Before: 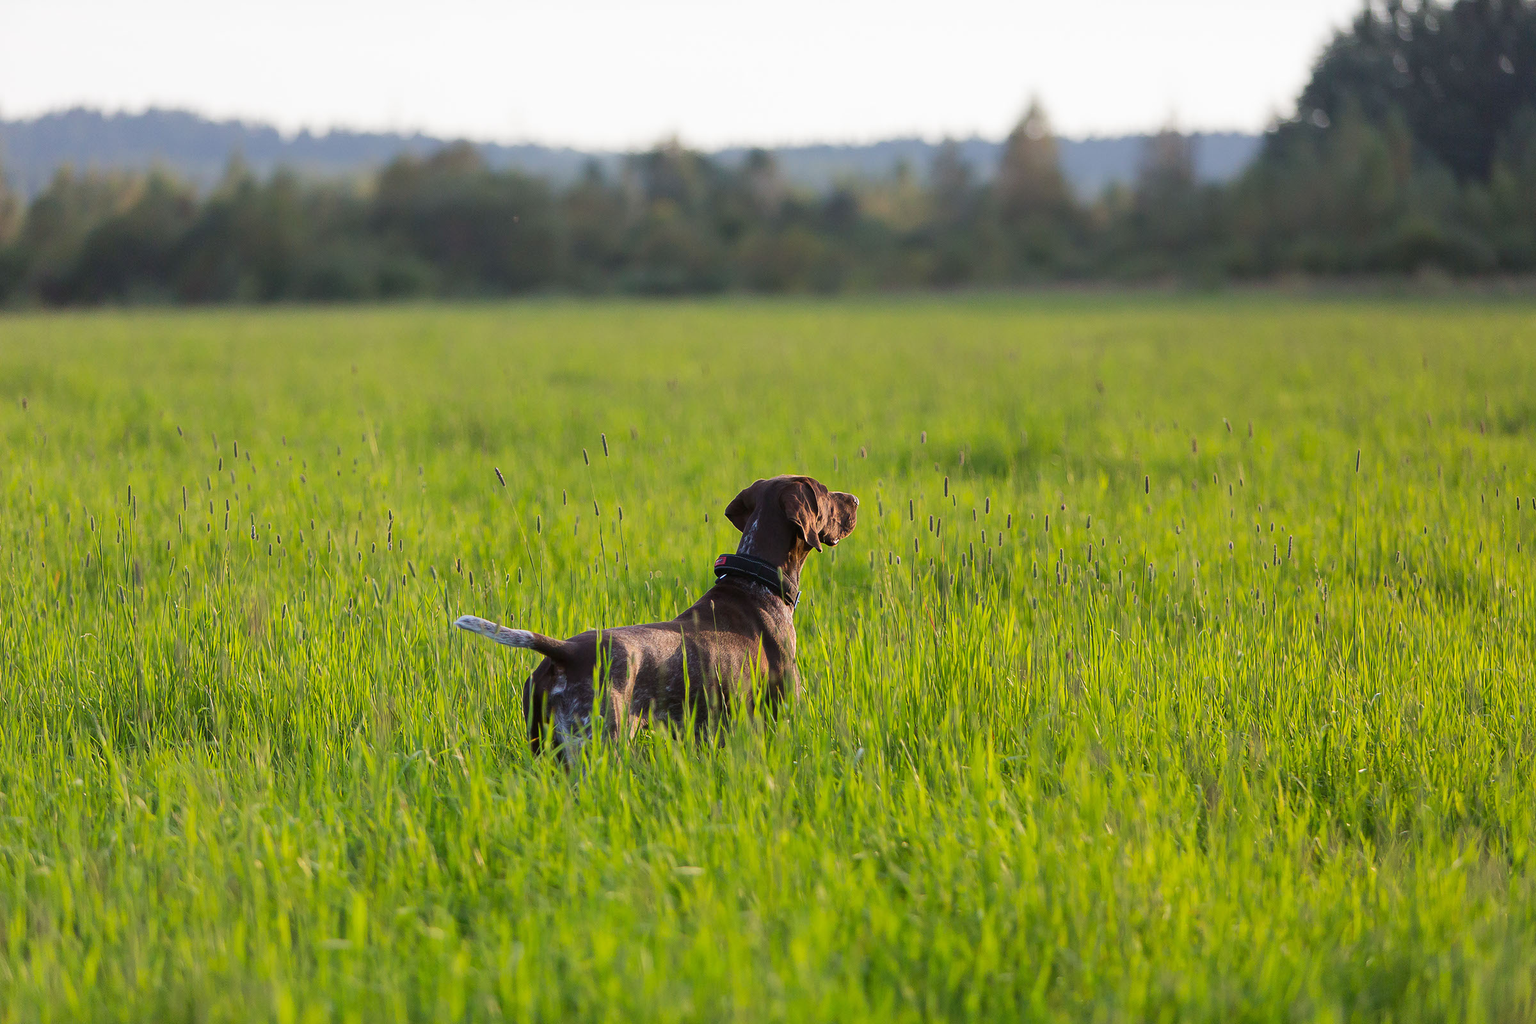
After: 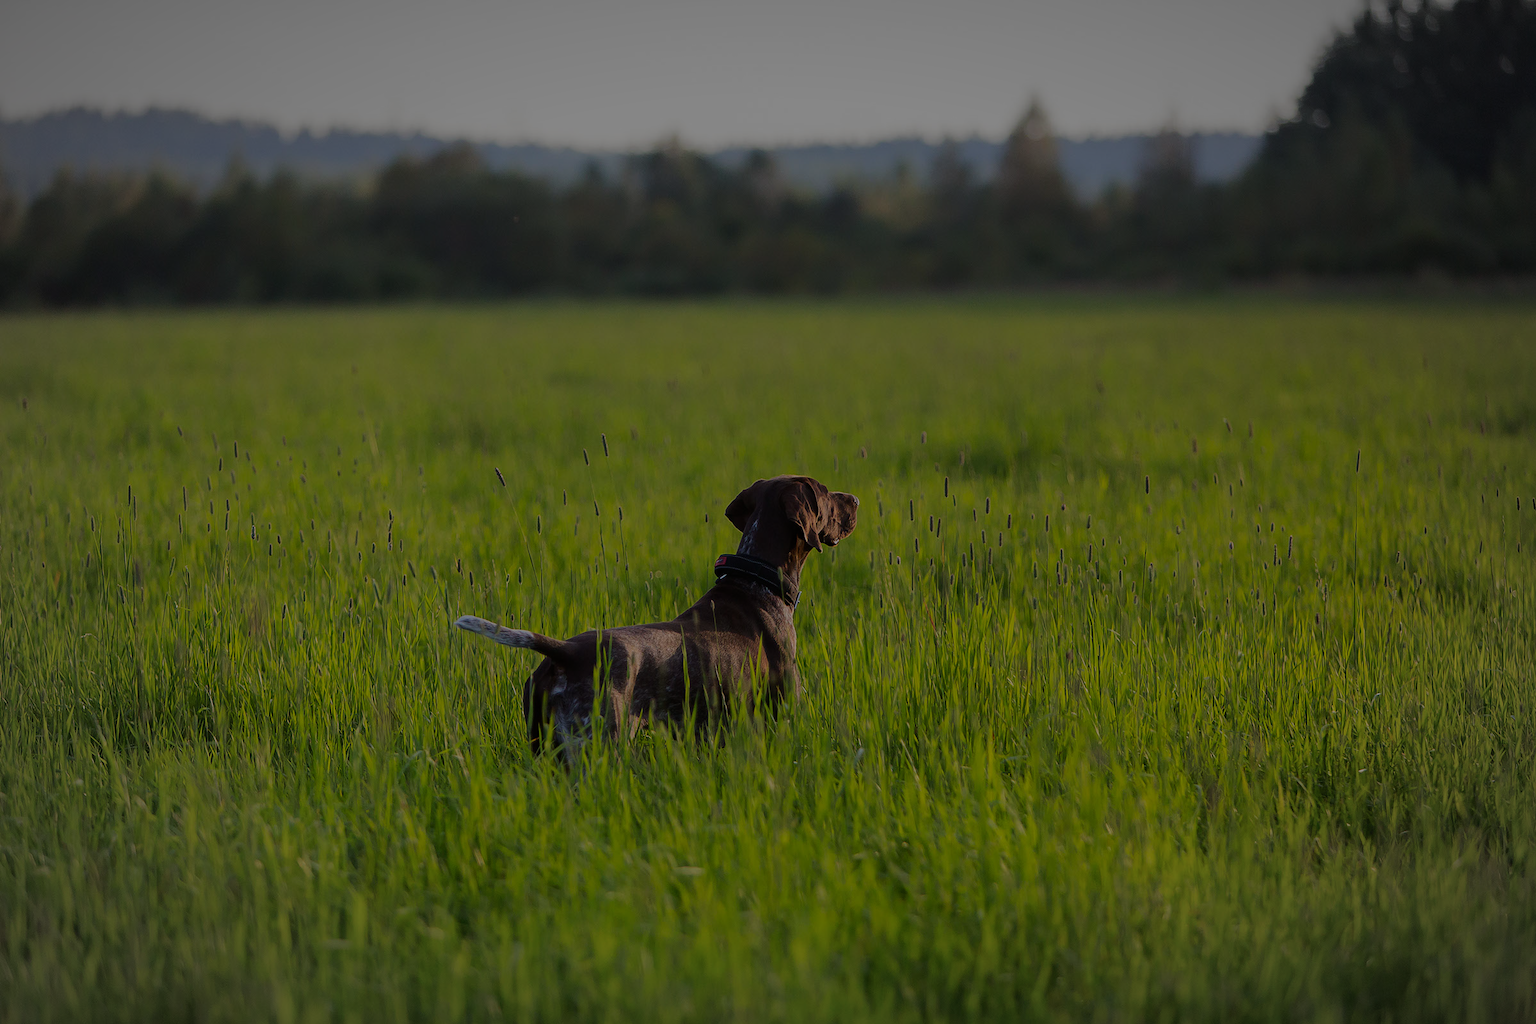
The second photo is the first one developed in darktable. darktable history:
tone equalizer: -8 EV -2 EV, -7 EV -2 EV, -6 EV -2 EV, -5 EV -2 EV, -4 EV -2 EV, -3 EV -2 EV, -2 EV -2 EV, -1 EV -1.63 EV, +0 EV -2 EV
vignetting: fall-off radius 70%, automatic ratio true
